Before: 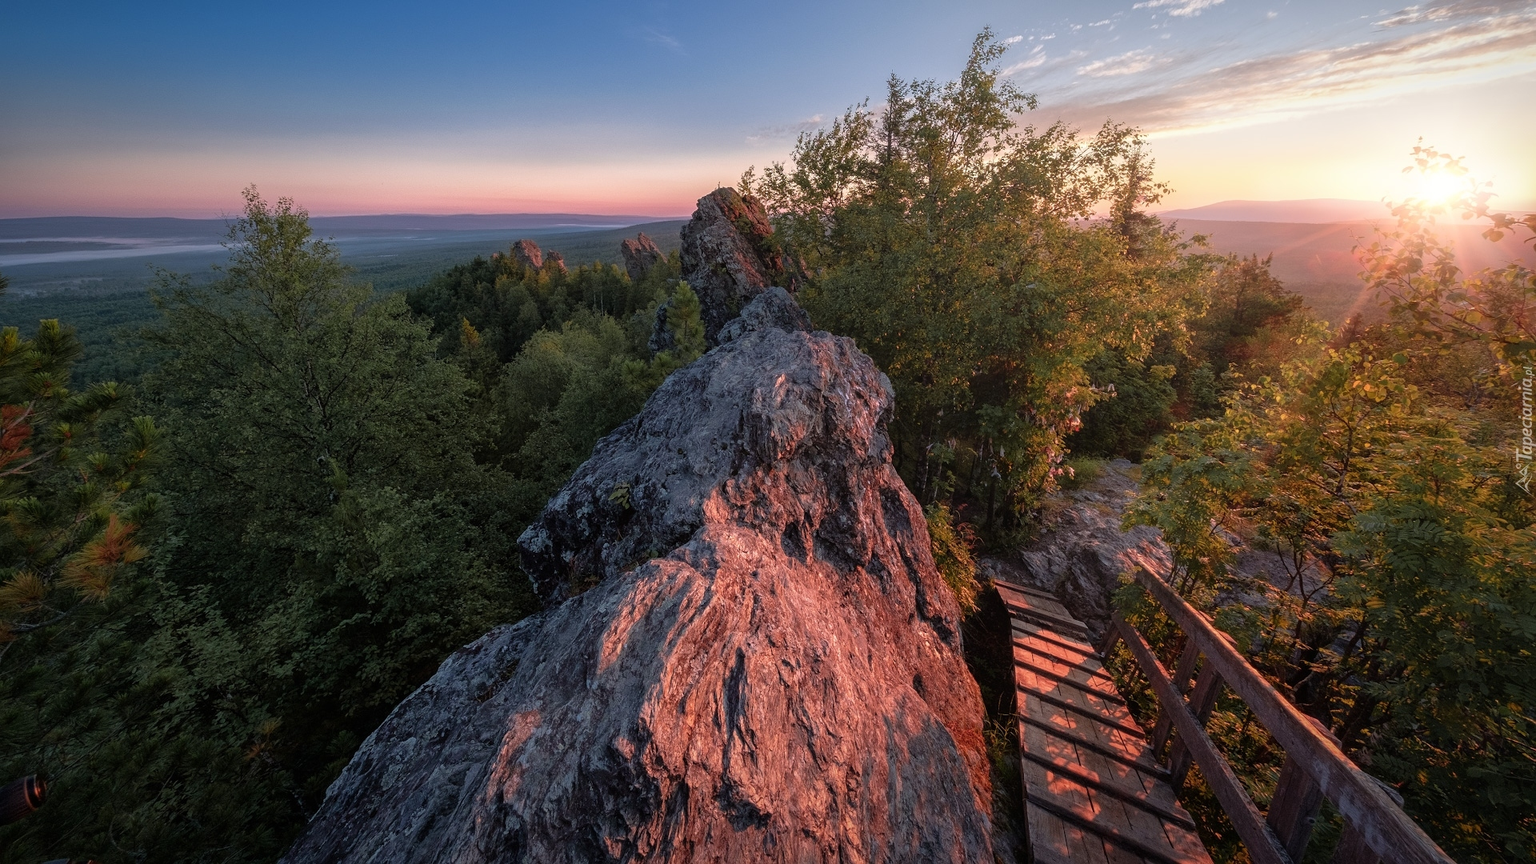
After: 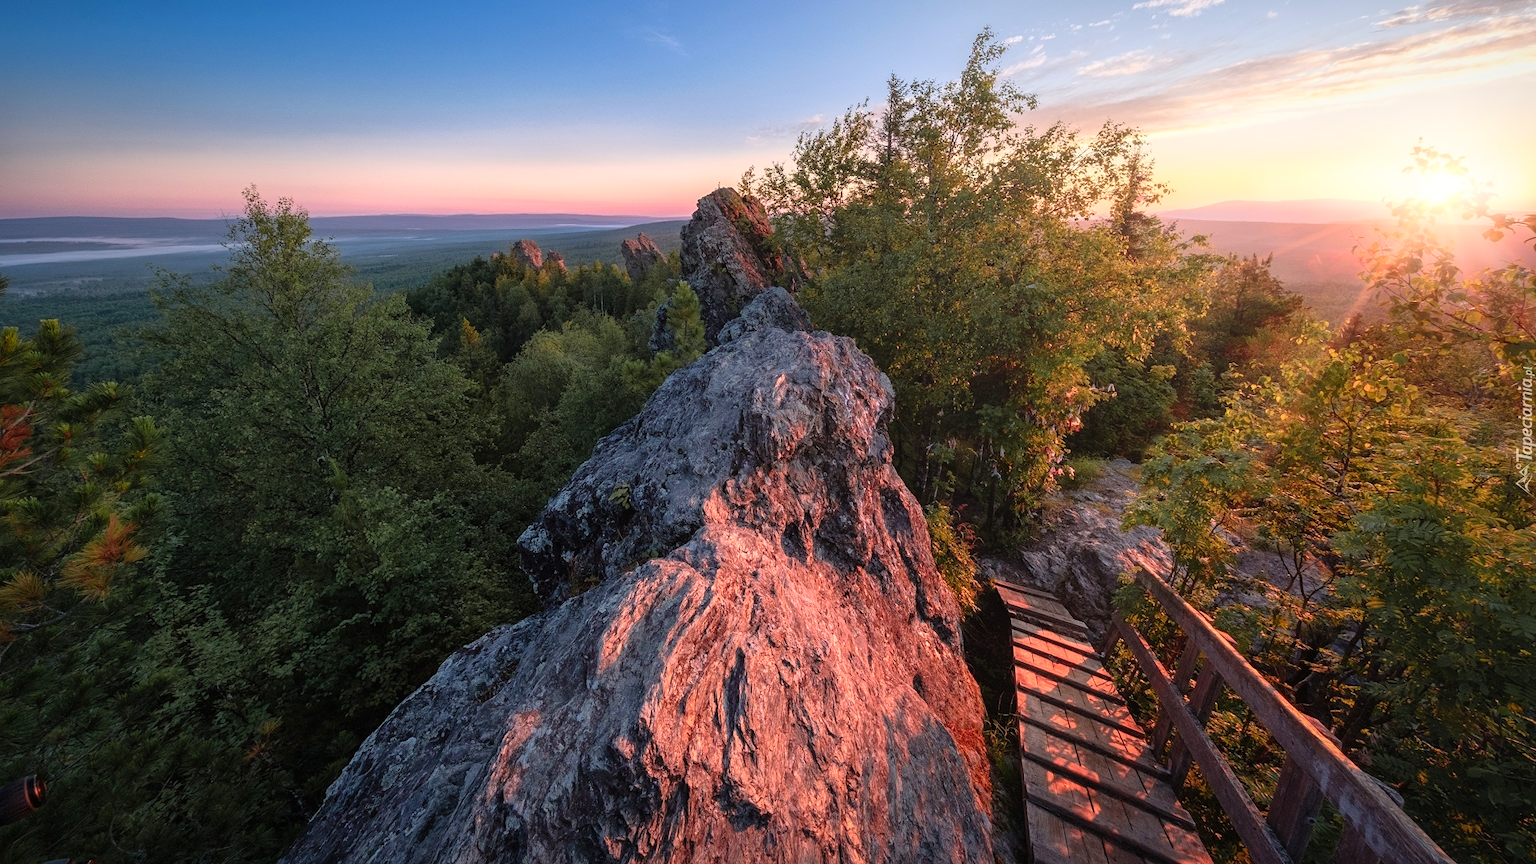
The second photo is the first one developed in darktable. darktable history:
contrast brightness saturation: contrast 0.198, brightness 0.156, saturation 0.218
tone equalizer: smoothing diameter 24.97%, edges refinement/feathering 13.29, preserve details guided filter
